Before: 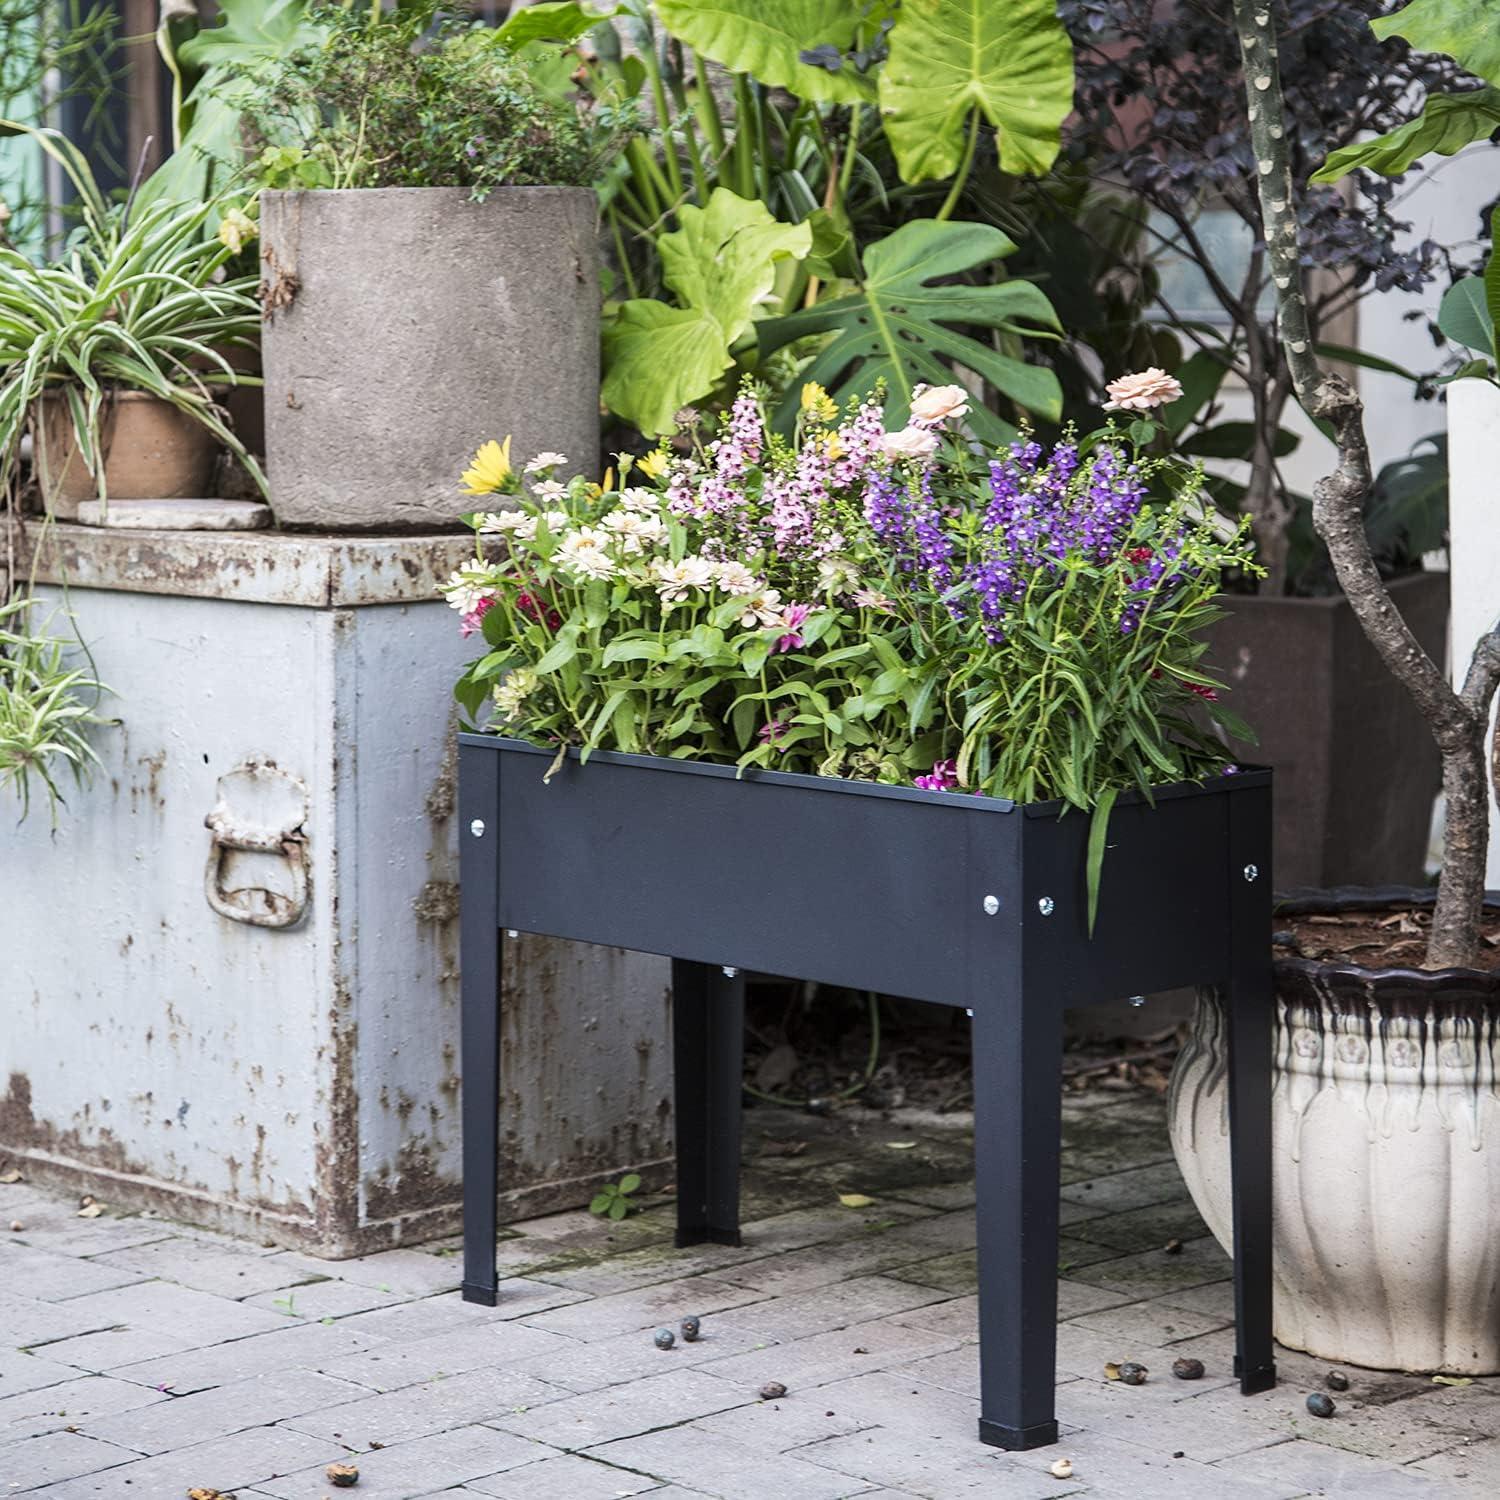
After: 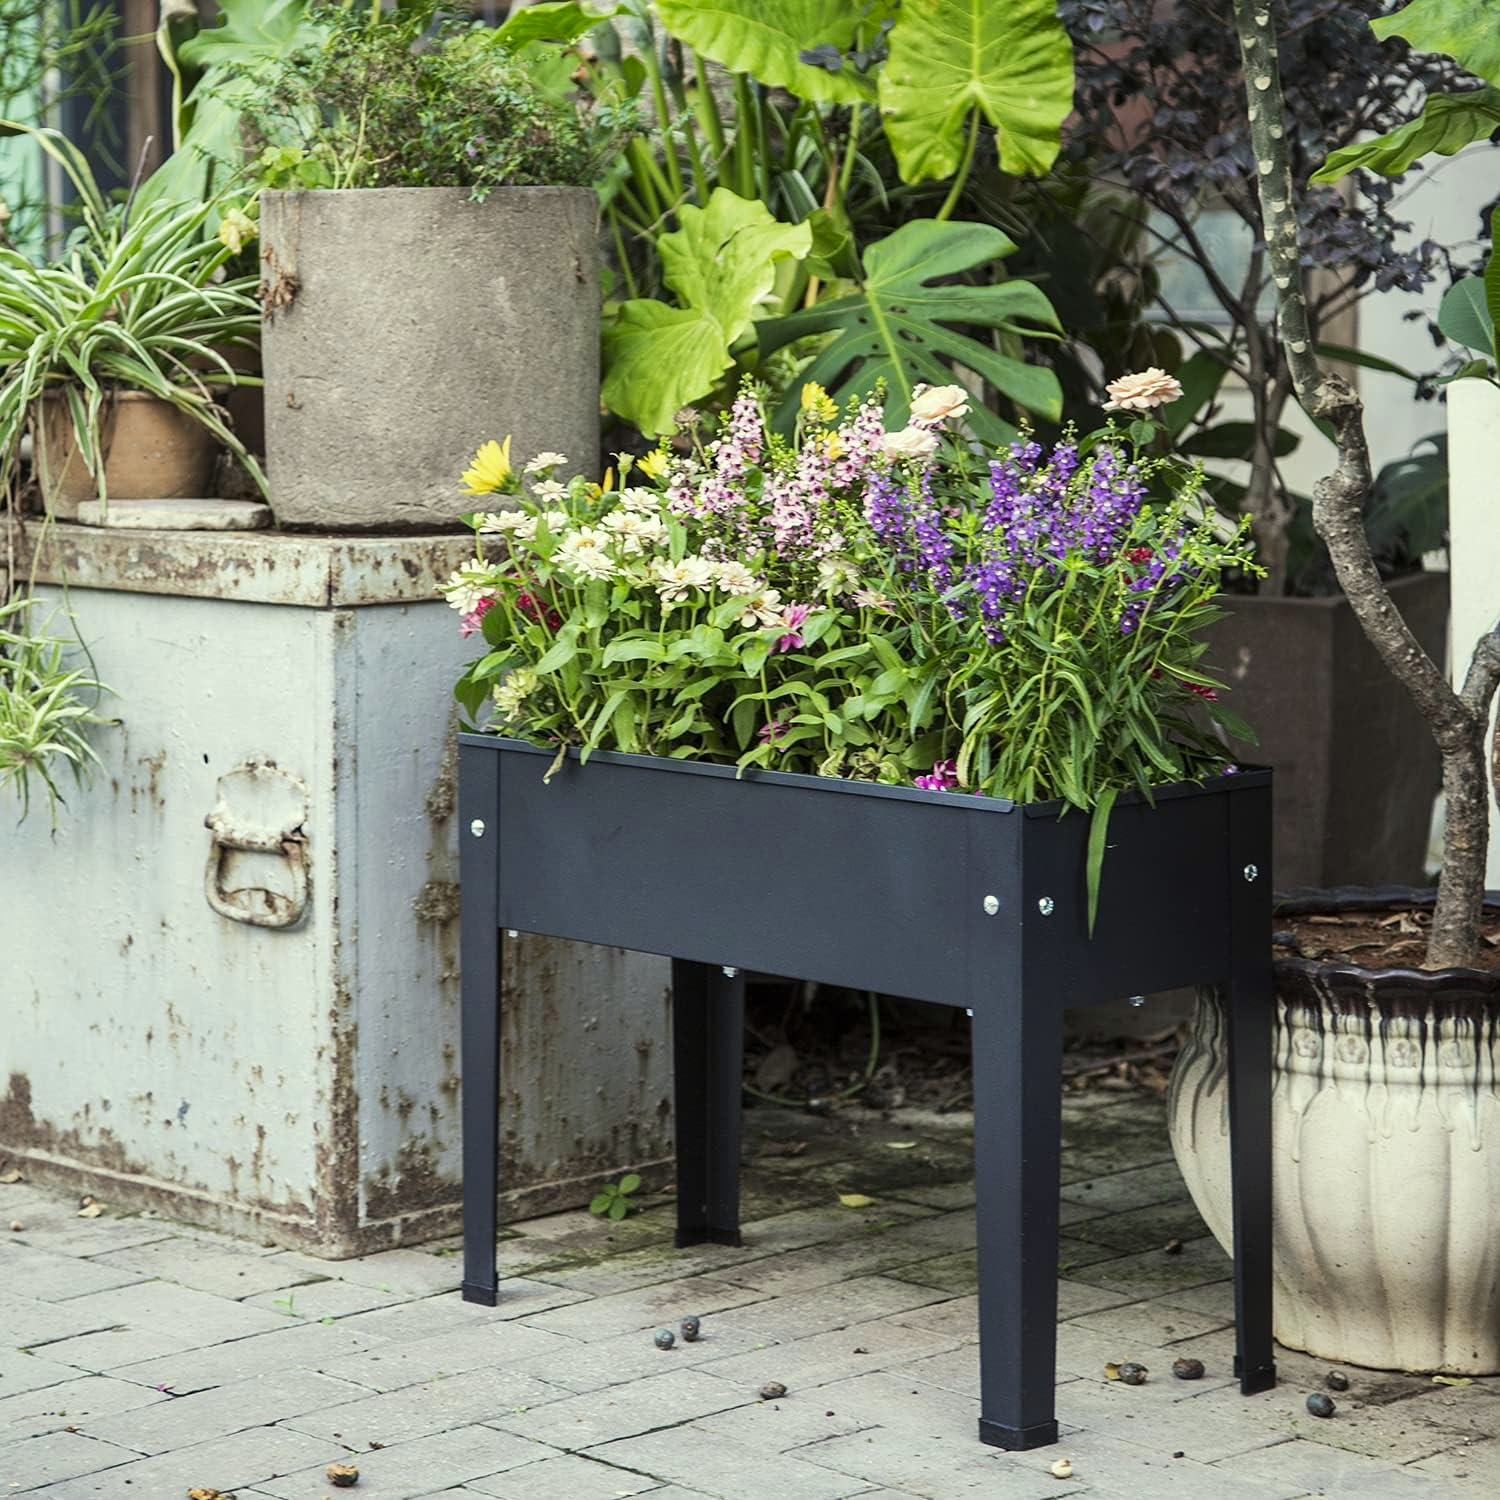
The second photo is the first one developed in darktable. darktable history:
color correction: highlights a* -5.82, highlights b* 11.31
tone equalizer: edges refinement/feathering 500, mask exposure compensation -1.57 EV, preserve details no
